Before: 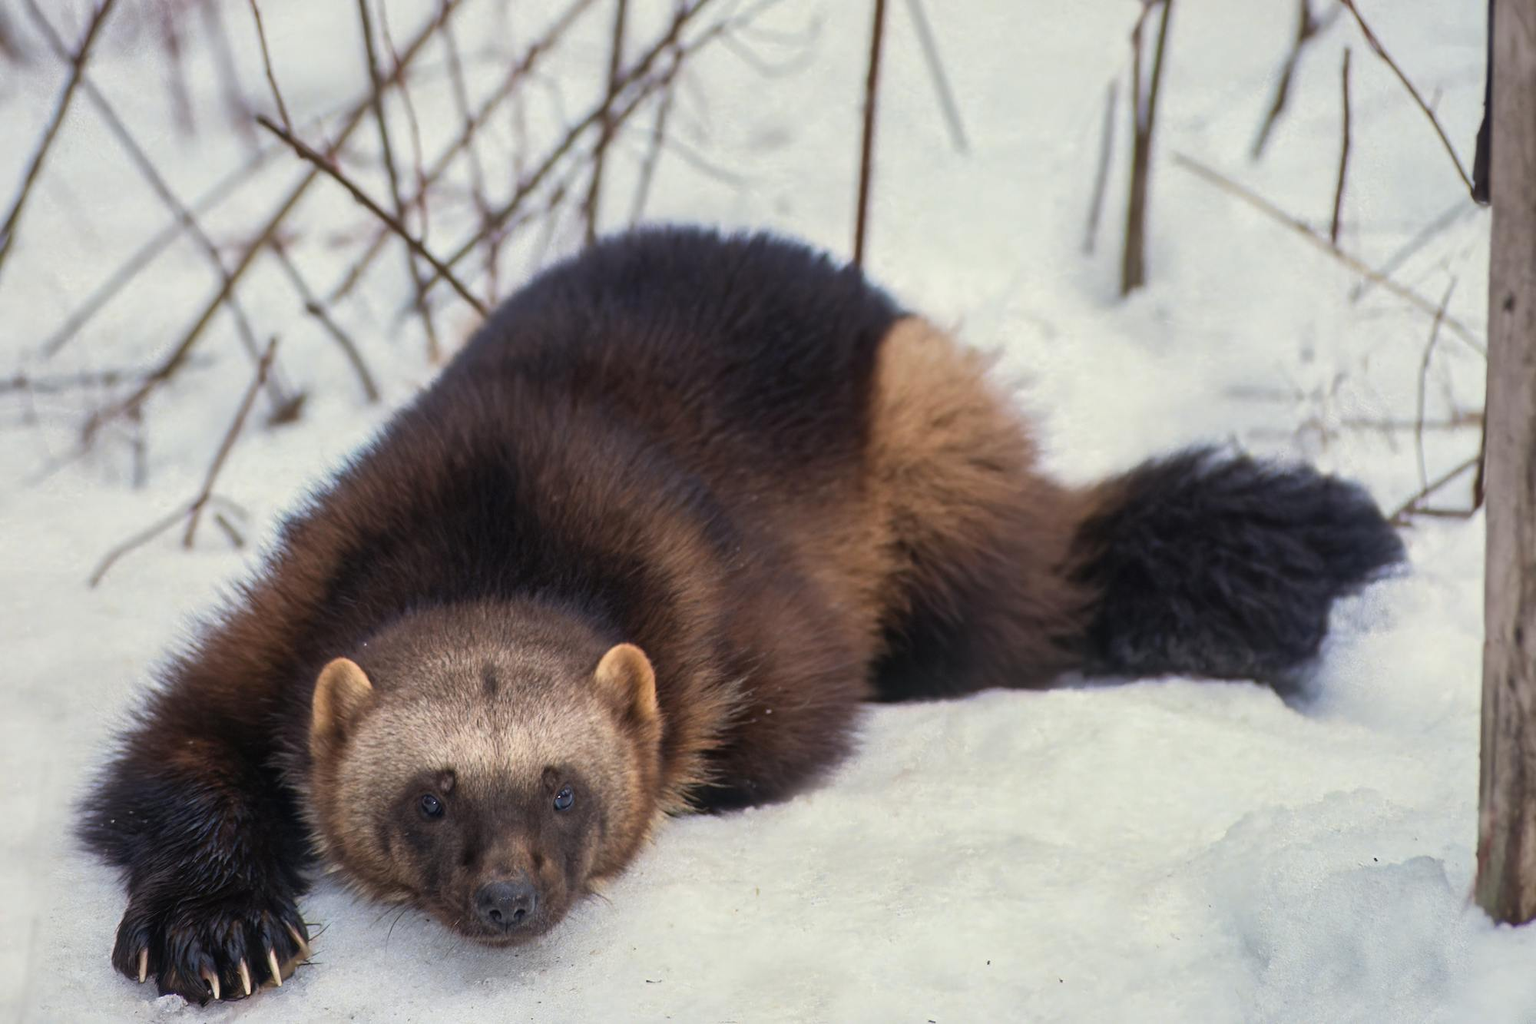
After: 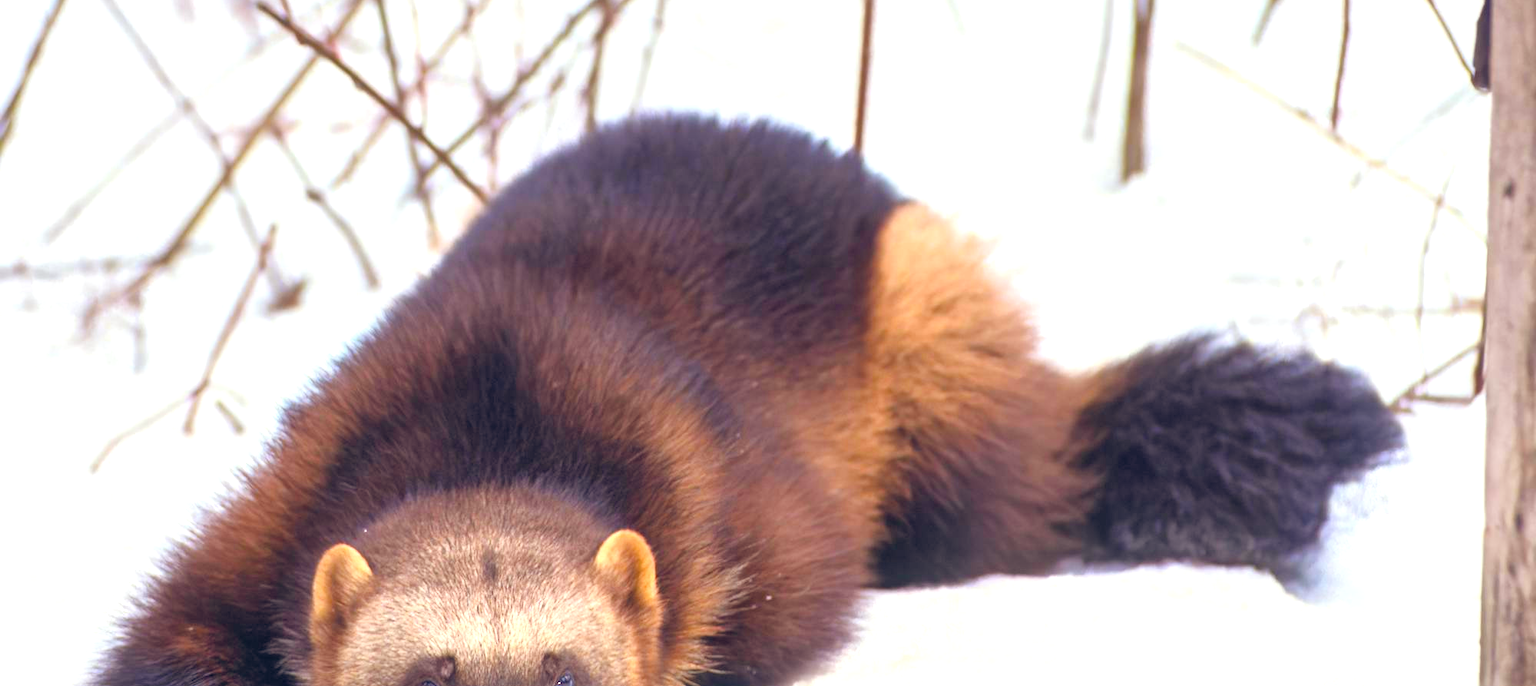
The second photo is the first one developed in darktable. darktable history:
exposure: exposure 0.556 EV, compensate exposure bias true, compensate highlight preservation false
crop: top 11.169%, bottom 21.73%
color balance rgb: power › chroma 1.03%, power › hue 27.26°, global offset › chroma 0.138%, global offset › hue 253.2°, linear chroma grading › shadows 31.524%, linear chroma grading › global chroma -2.425%, linear chroma grading › mid-tones 4.124%, perceptual saturation grading › global saturation 29.61%
contrast brightness saturation: brightness 0.144
tone equalizer: -8 EV -0.45 EV, -7 EV -0.42 EV, -6 EV -0.296 EV, -5 EV -0.26 EV, -3 EV 0.188 EV, -2 EV 0.31 EV, -1 EV 0.382 EV, +0 EV 0.447 EV, smoothing diameter 24.81%, edges refinement/feathering 12.87, preserve details guided filter
